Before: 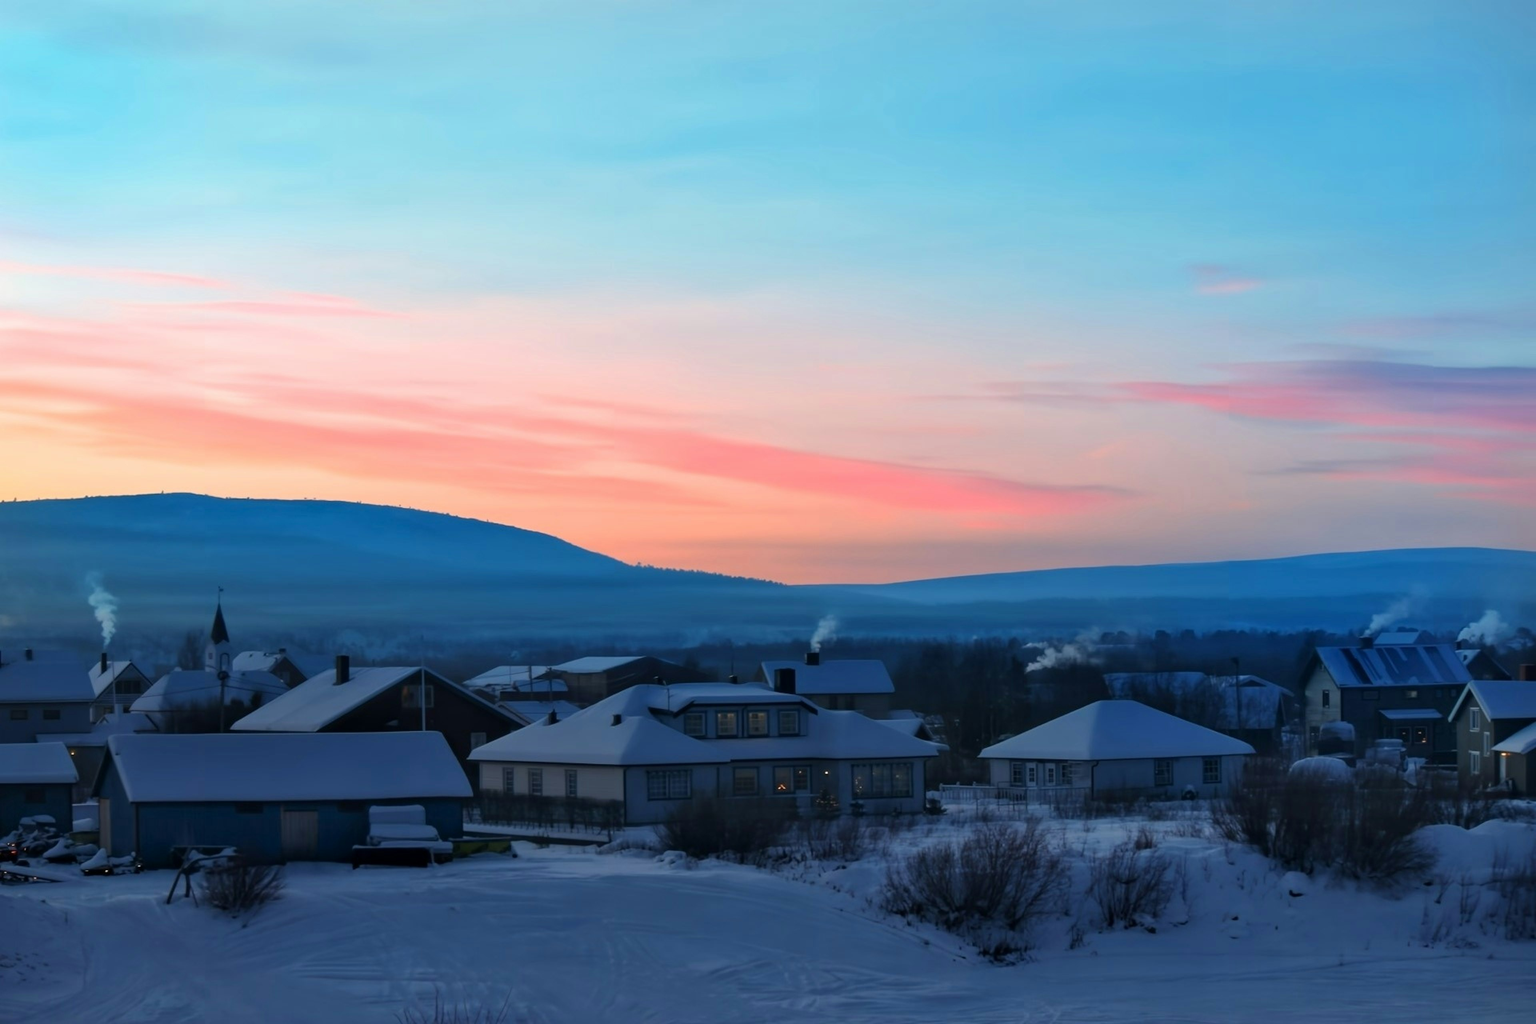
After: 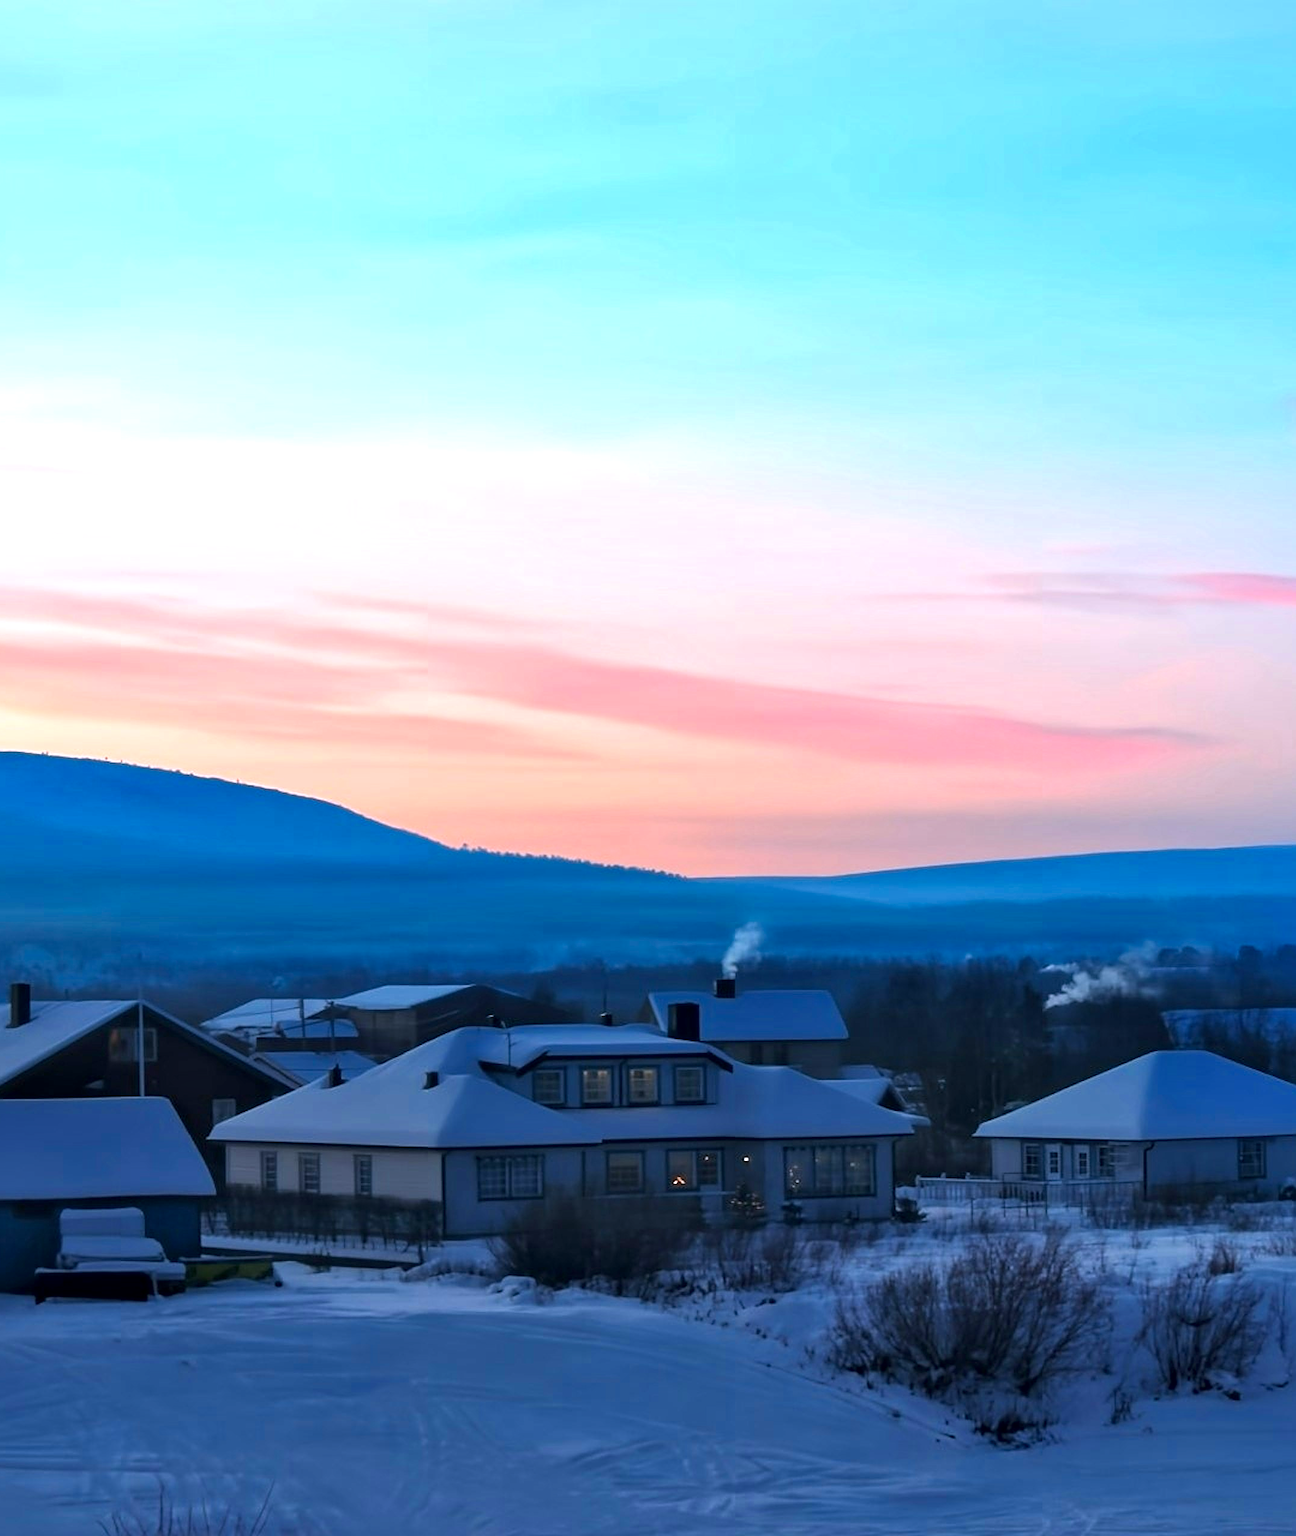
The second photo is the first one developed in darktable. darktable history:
crop: left 21.439%, right 22.287%
exposure: exposure 0.639 EV, compensate highlight preservation false
color balance rgb: power › hue 329.17°, perceptual saturation grading › global saturation 0.036%, perceptual saturation grading › mid-tones 11.534%, global vibrance 7.181%, saturation formula JzAzBz (2021)
local contrast: mode bilateral grid, contrast 21, coarseness 51, detail 120%, midtone range 0.2
color calibration: illuminant as shot in camera, x 0.358, y 0.373, temperature 4628.91 K
sharpen: on, module defaults
